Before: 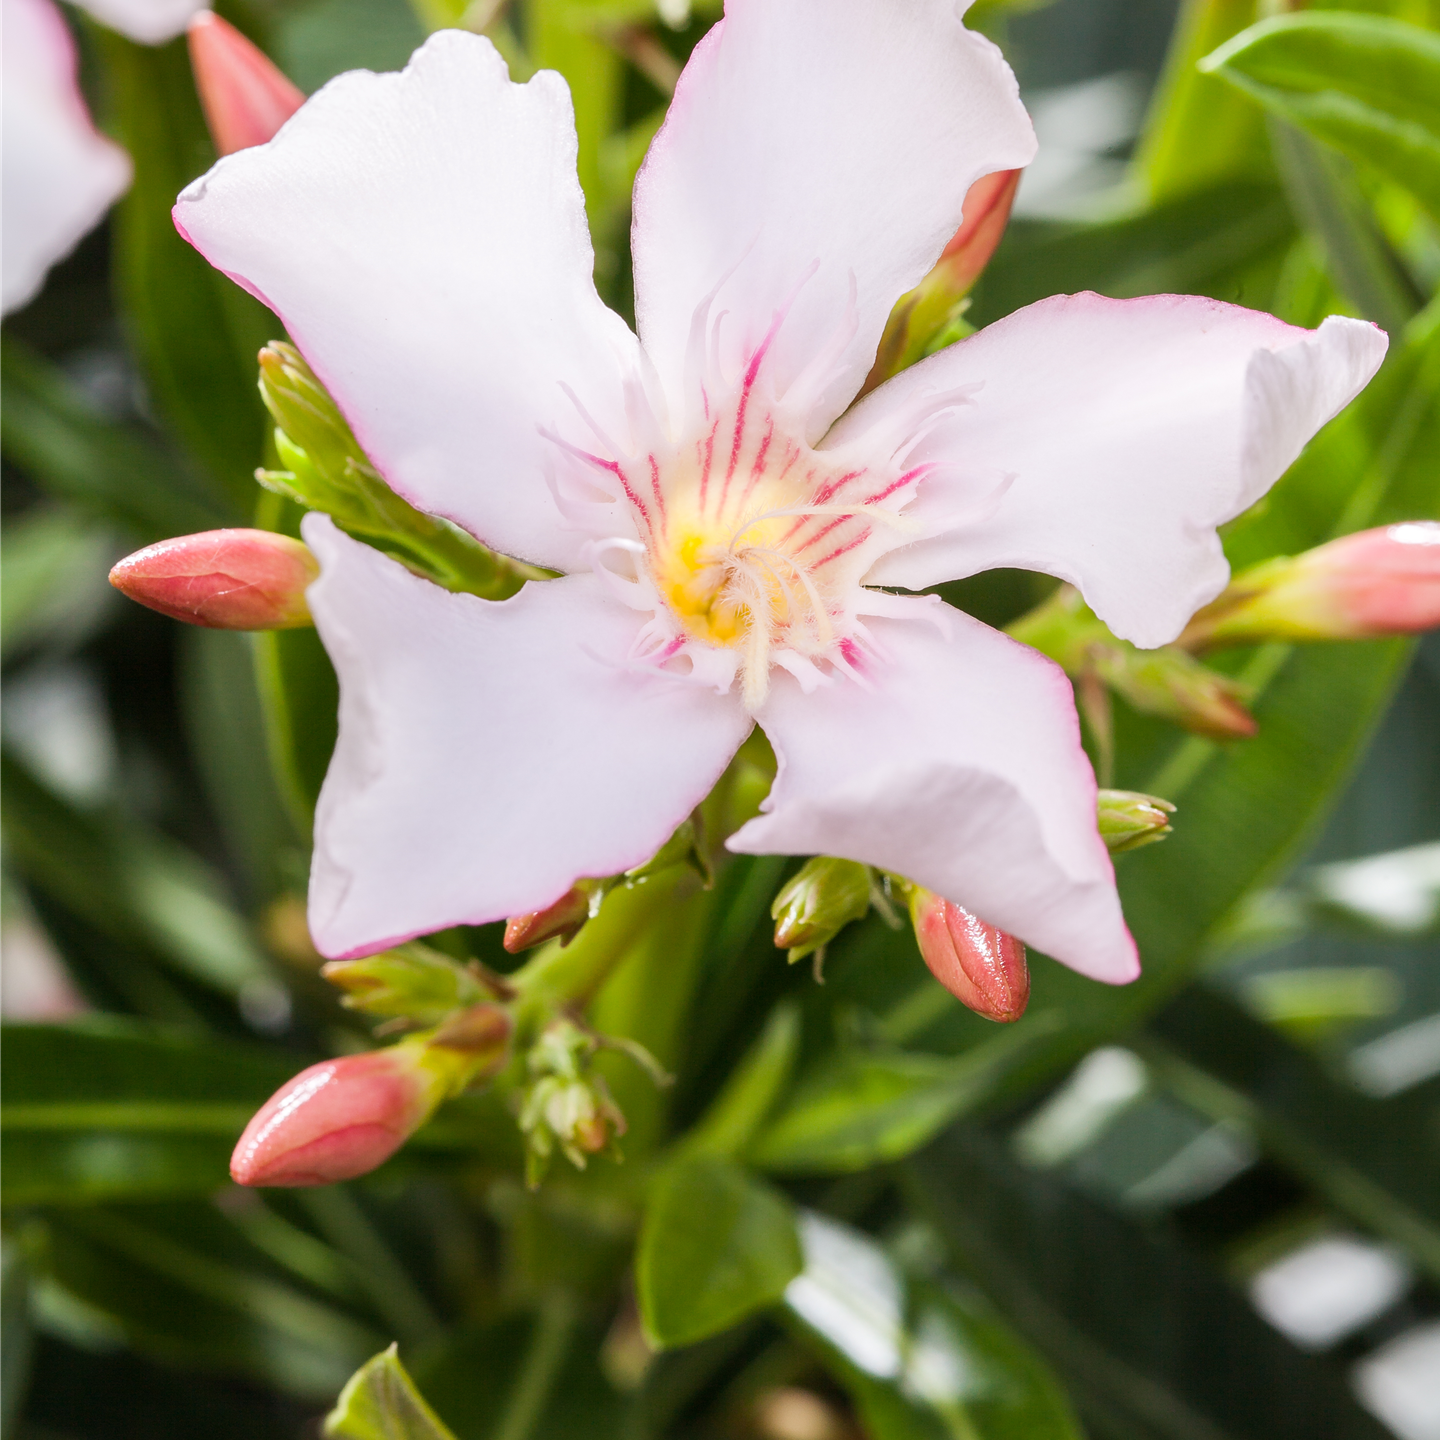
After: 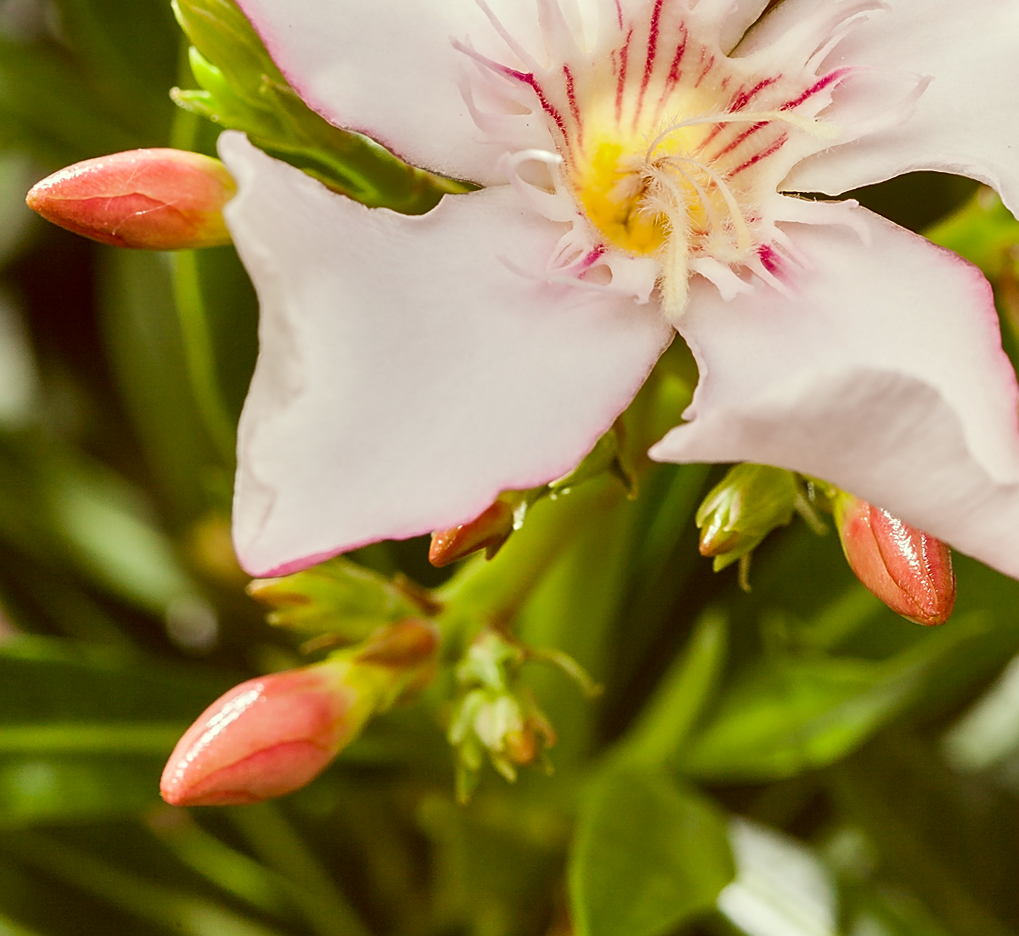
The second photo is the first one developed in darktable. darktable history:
crop: left 6.488%, top 27.668%, right 24.183%, bottom 8.656%
color correction: highlights a* -5.3, highlights b* 9.8, shadows a* 9.8, shadows b* 24.26
shadows and highlights: low approximation 0.01, soften with gaussian
sharpen: on, module defaults
rotate and perspective: rotation -1.24°, automatic cropping off
